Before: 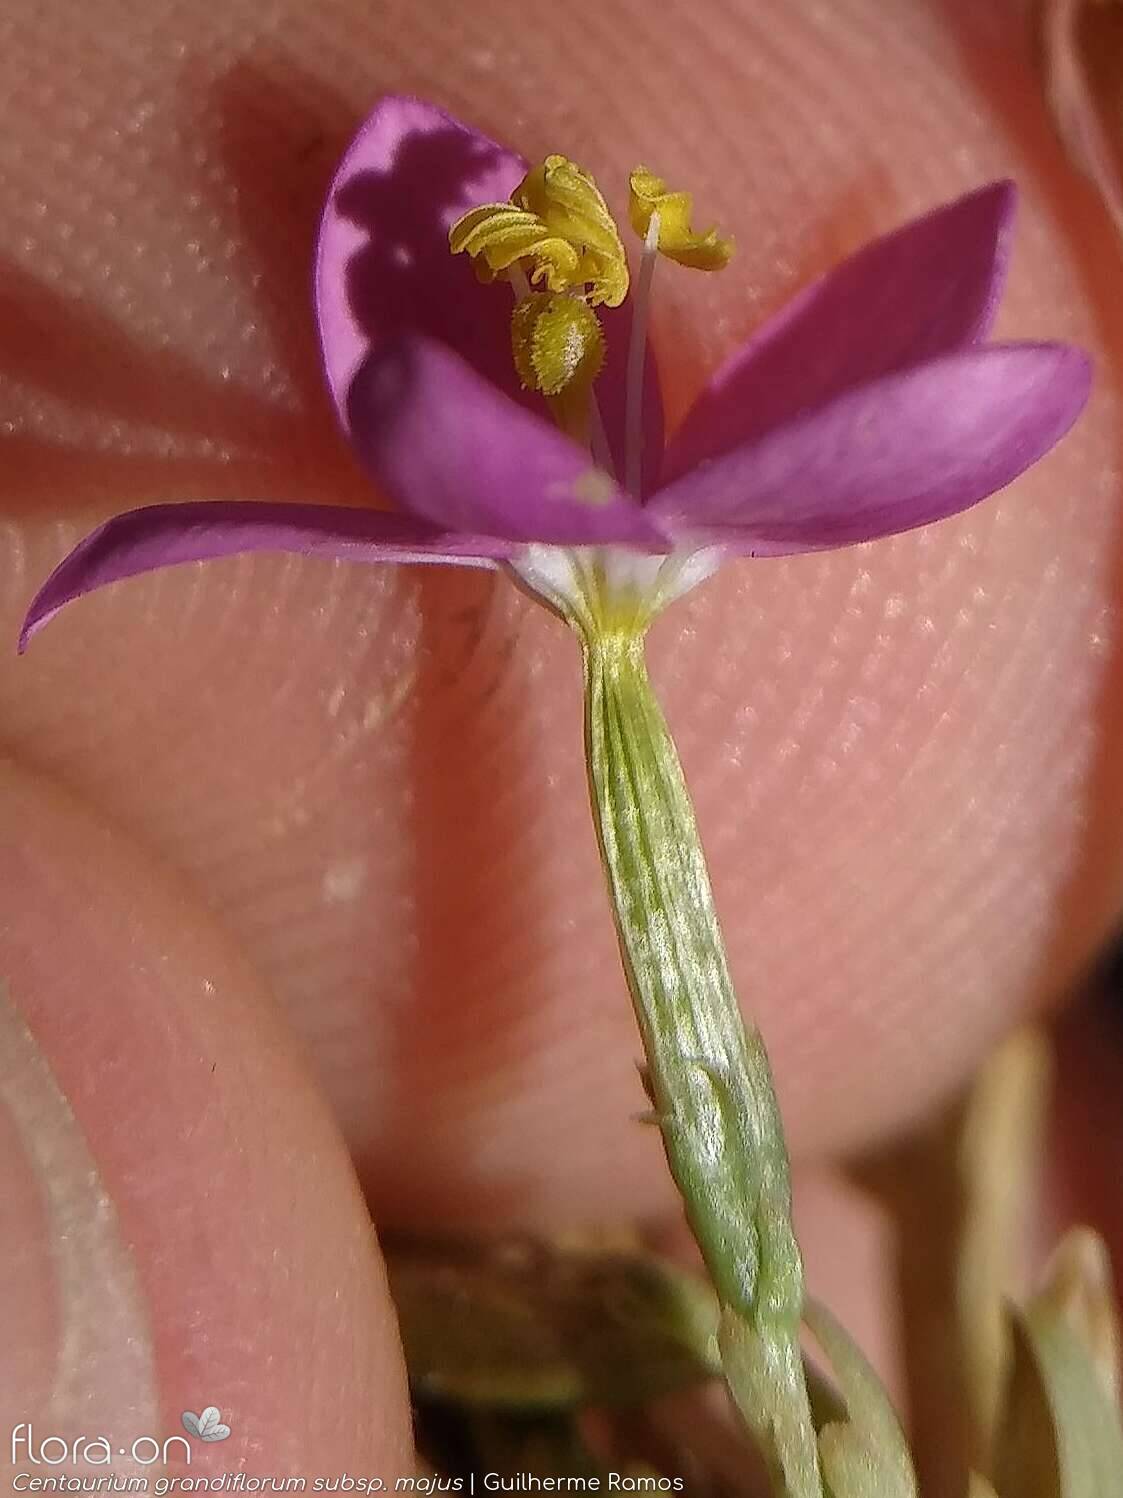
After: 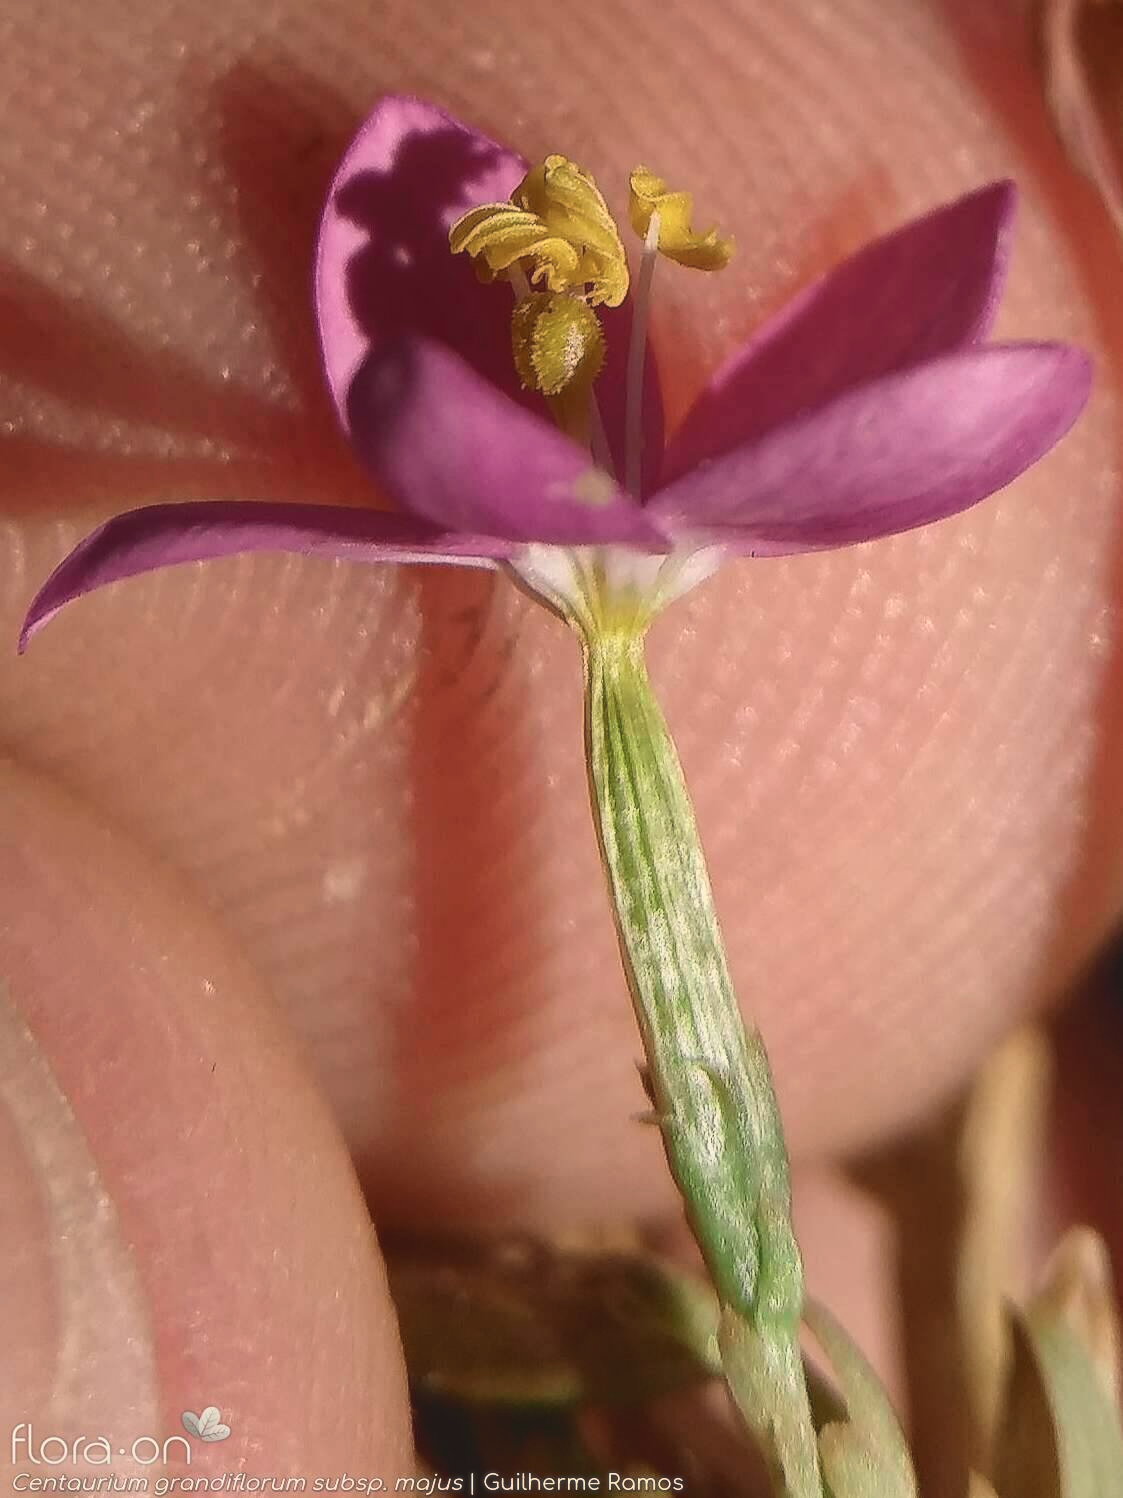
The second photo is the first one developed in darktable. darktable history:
tone curve: curves: ch0 [(0, 0.087) (0.175, 0.178) (0.466, 0.498) (0.715, 0.764) (1, 0.961)]; ch1 [(0, 0) (0.437, 0.398) (0.476, 0.466) (0.505, 0.505) (0.534, 0.544) (0.612, 0.605) (0.641, 0.643) (1, 1)]; ch2 [(0, 0) (0.359, 0.379) (0.427, 0.453) (0.489, 0.495) (0.531, 0.534) (0.579, 0.579) (1, 1)], color space Lab, independent channels, preserve colors none
white balance: red 1.045, blue 0.932
soften: size 10%, saturation 50%, brightness 0.2 EV, mix 10%
